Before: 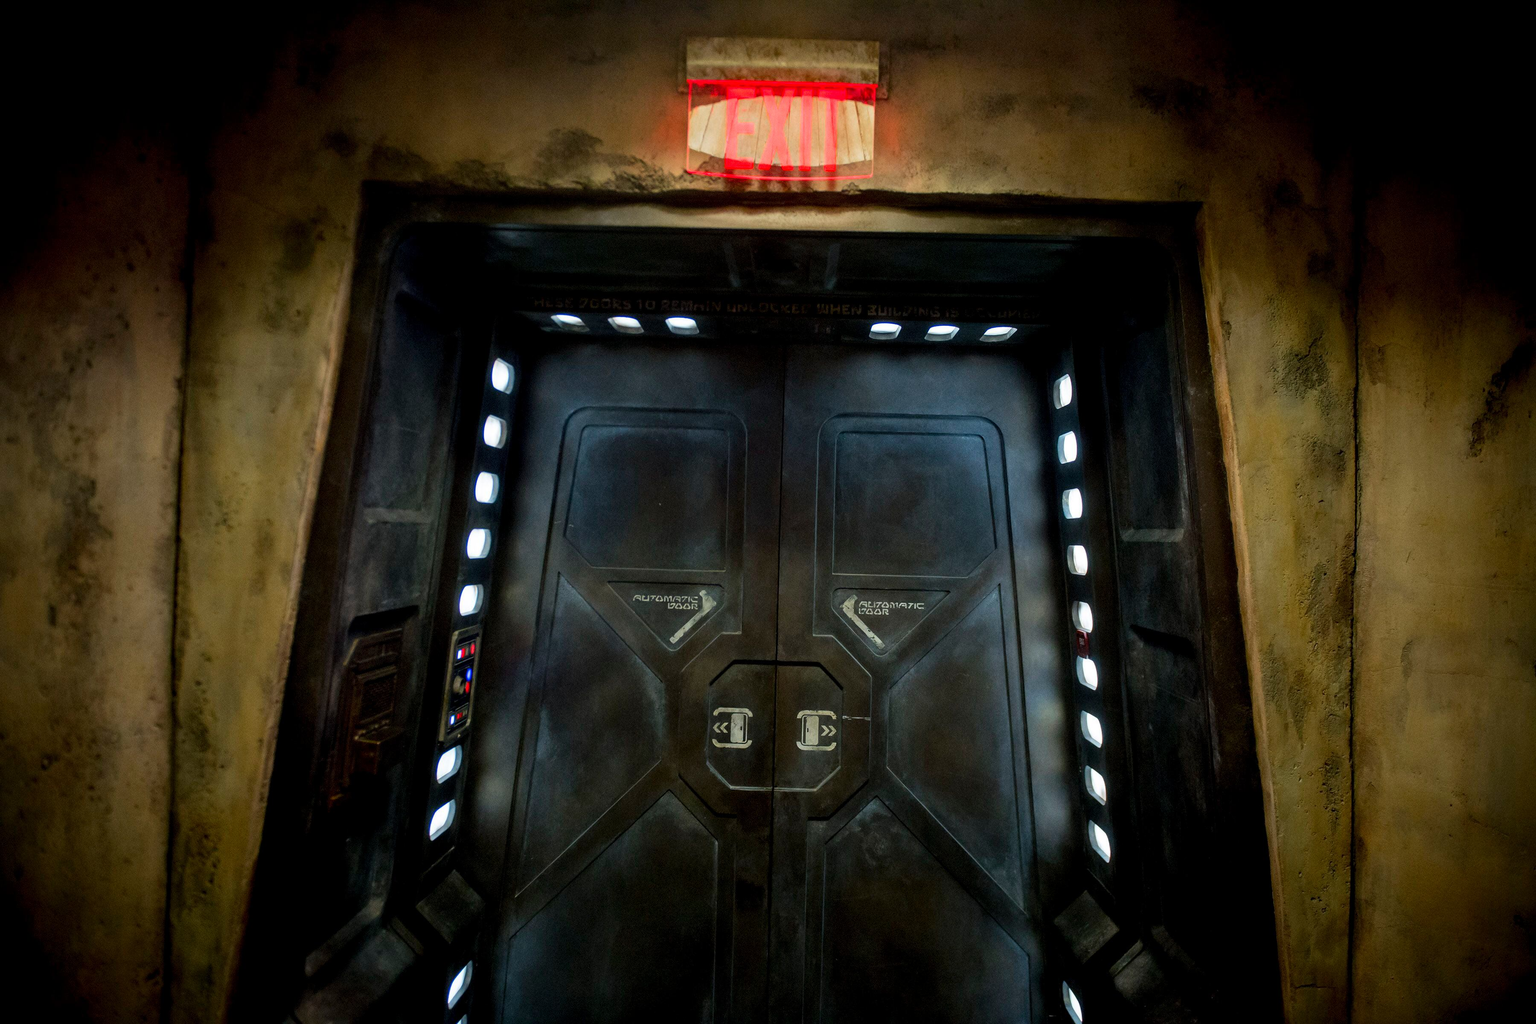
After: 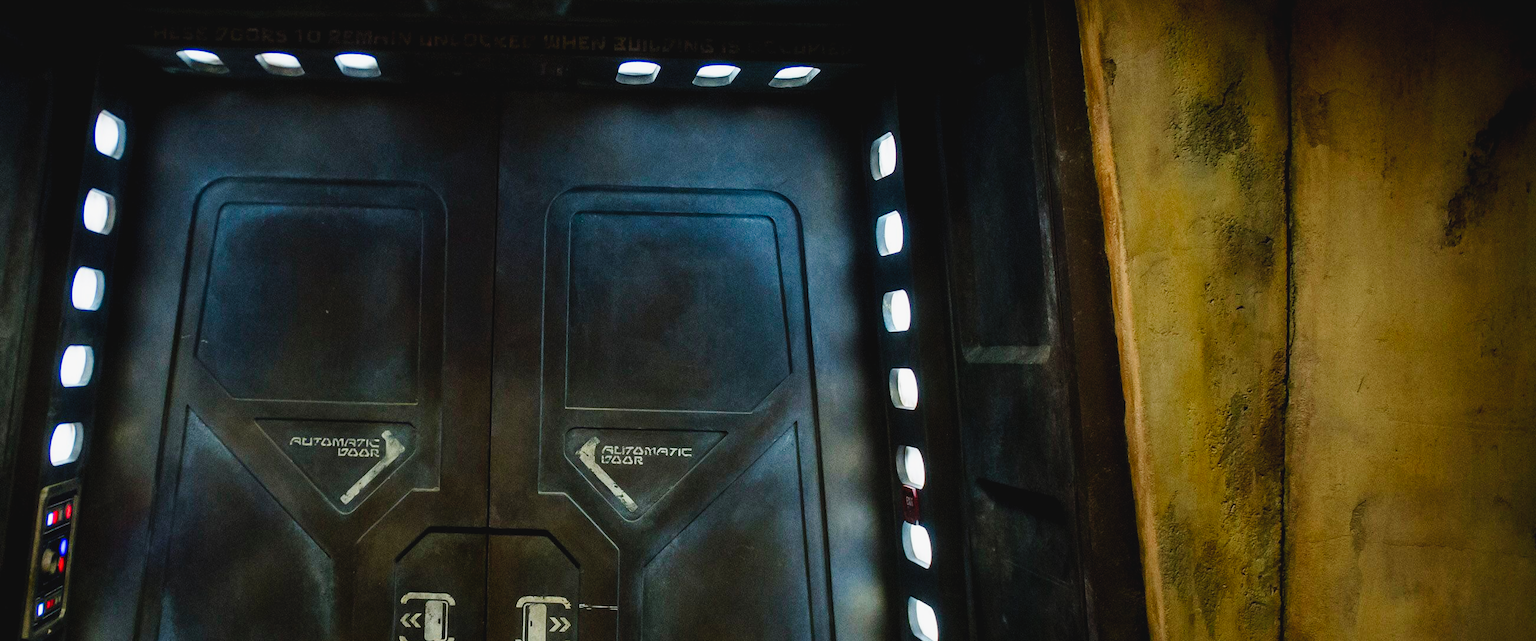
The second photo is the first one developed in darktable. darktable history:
crop and rotate: left 27.575%, top 27.229%, bottom 27.381%
color balance rgb: perceptual saturation grading › global saturation 0.516%, perceptual saturation grading › highlights -19.929%, perceptual saturation grading › shadows 20.236%, global vibrance 20%
tone curve: curves: ch0 [(0, 0.039) (0.104, 0.103) (0.273, 0.267) (0.448, 0.487) (0.704, 0.761) (0.886, 0.922) (0.994, 0.971)]; ch1 [(0, 0) (0.335, 0.298) (0.446, 0.413) (0.485, 0.487) (0.515, 0.503) (0.566, 0.563) (0.641, 0.655) (1, 1)]; ch2 [(0, 0) (0.314, 0.301) (0.421, 0.411) (0.502, 0.494) (0.528, 0.54) (0.557, 0.559) (0.612, 0.605) (0.722, 0.686) (1, 1)], preserve colors none
